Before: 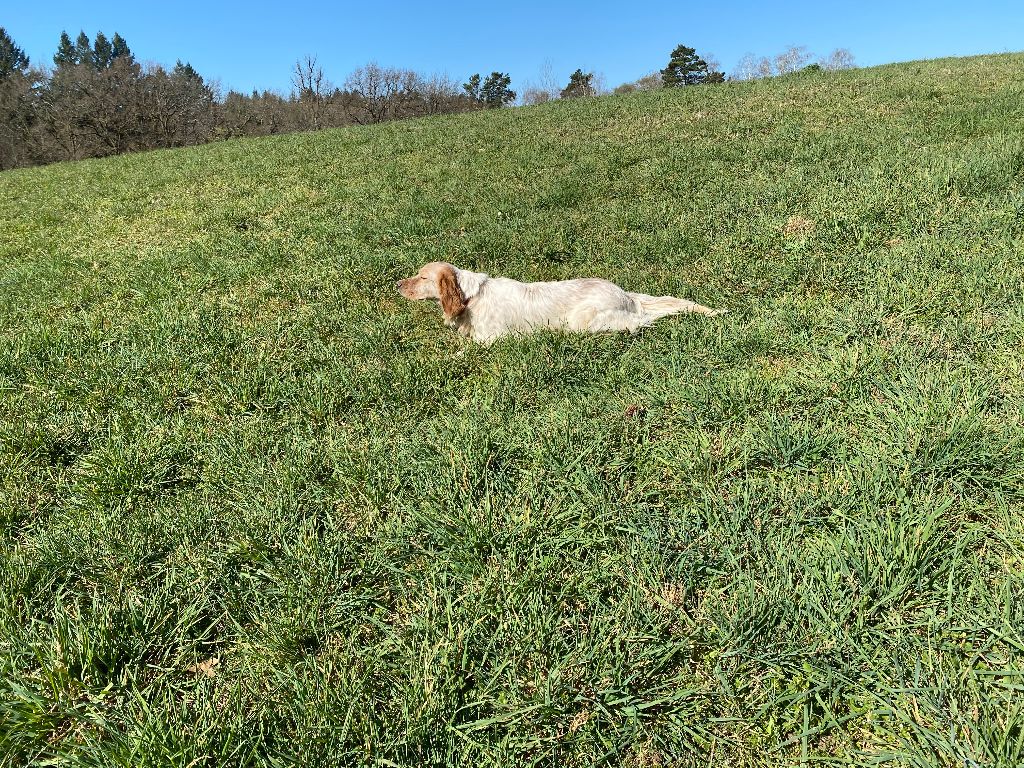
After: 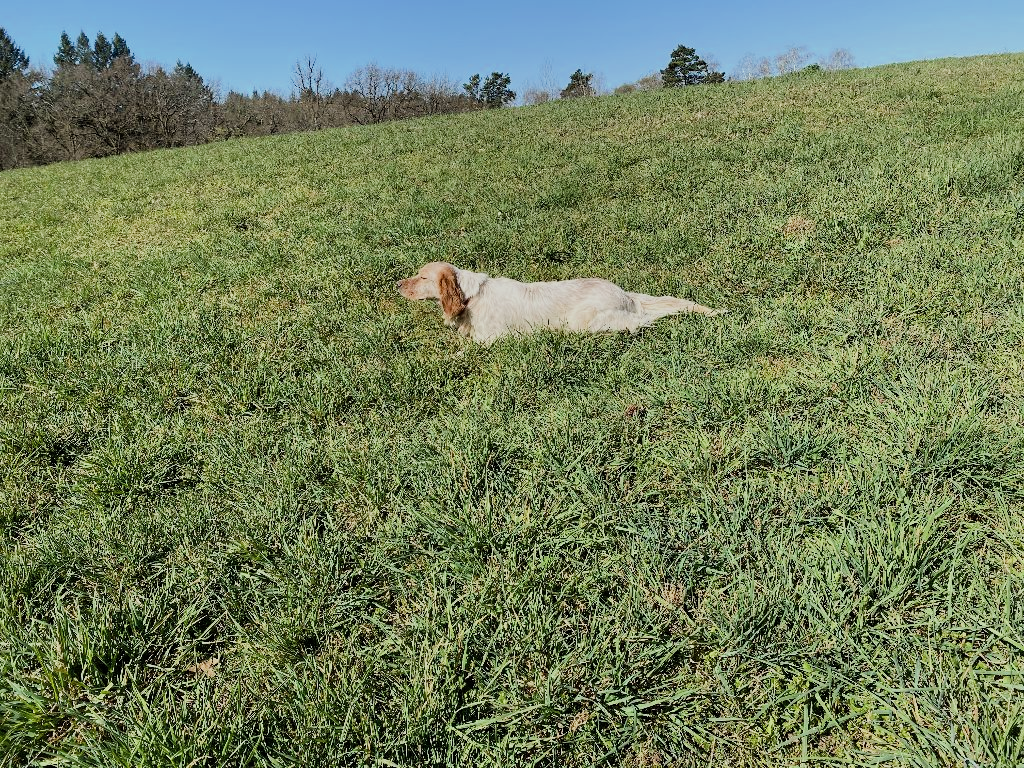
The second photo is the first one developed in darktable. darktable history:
color zones: curves: ch0 [(0.25, 0.5) (0.463, 0.627) (0.484, 0.637) (0.75, 0.5)]
filmic rgb: black relative exposure -7.65 EV, white relative exposure 4.56 EV, hardness 3.61
